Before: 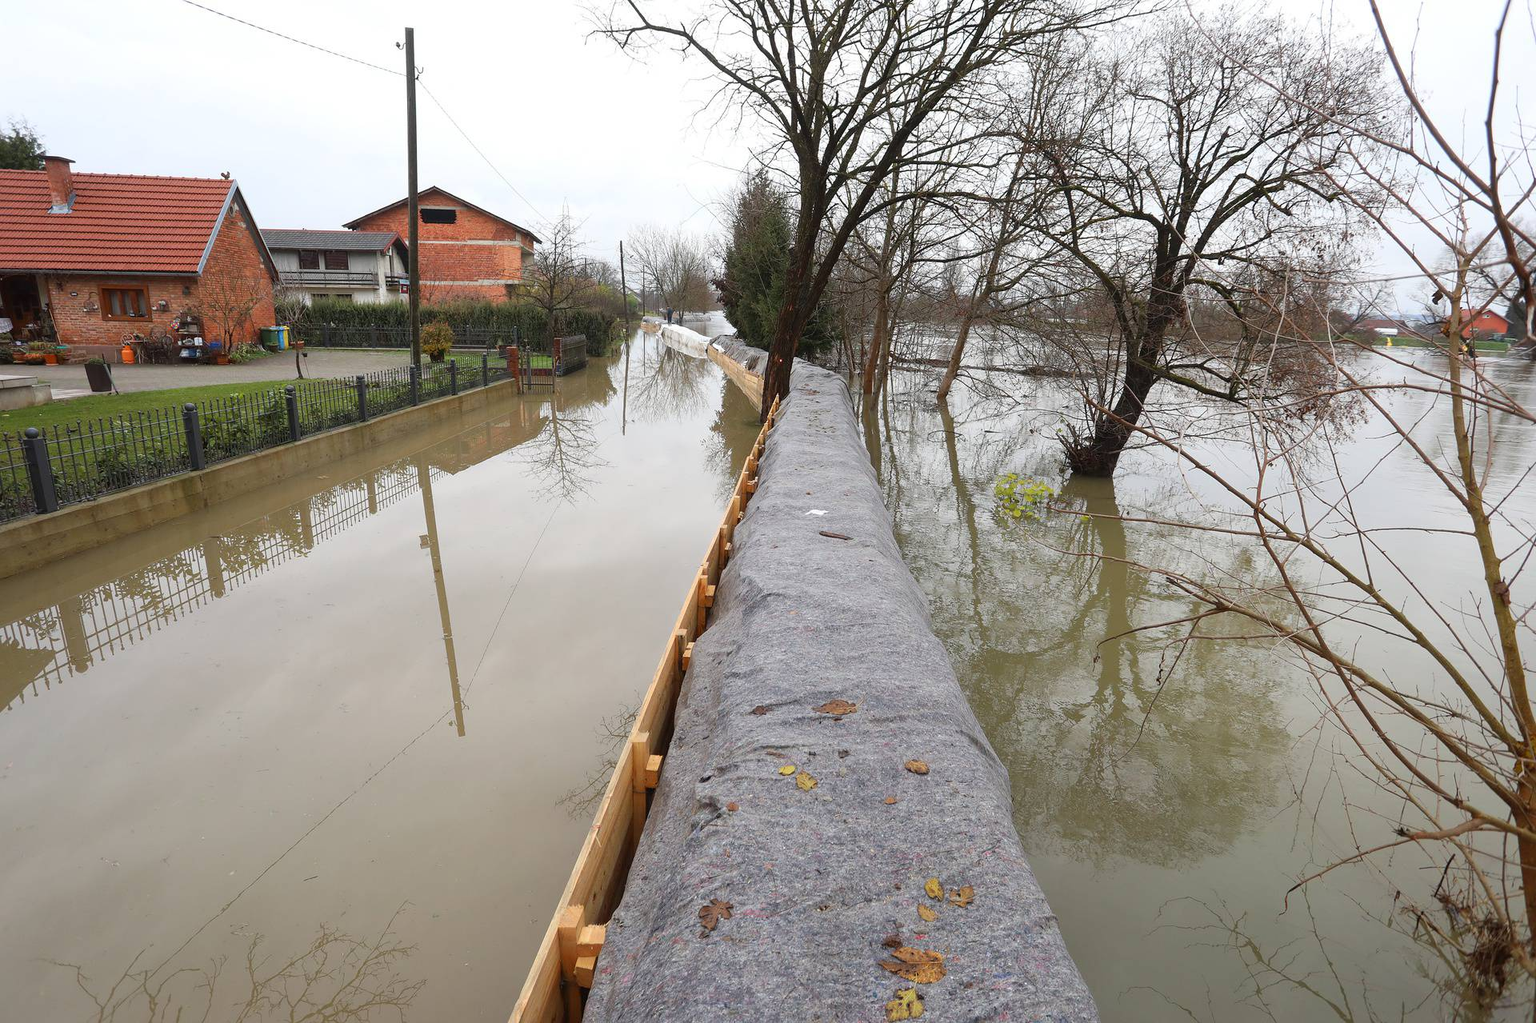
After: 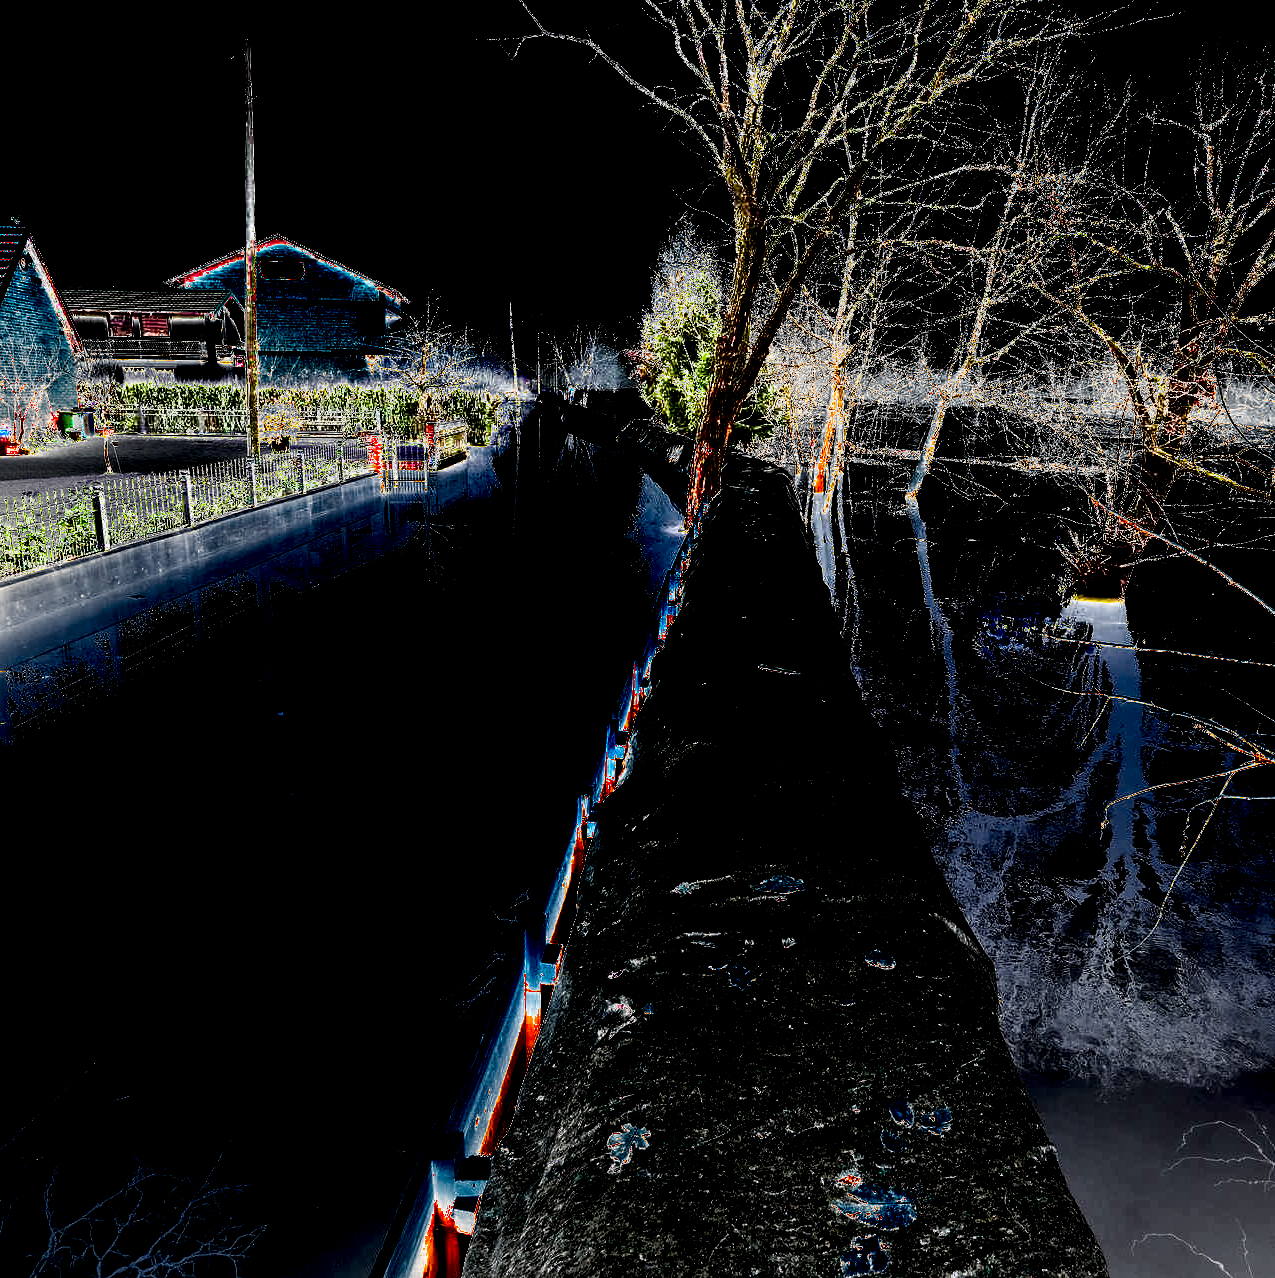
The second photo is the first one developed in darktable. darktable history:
crop and rotate: left 13.856%, right 19.726%
exposure: black level correction 0, exposure 2.332 EV, compensate highlight preservation false
levels: levels [0, 0.281, 0.562]
shadows and highlights: shadows 33.73, highlights -46.07, compress 49.71%, soften with gaussian
